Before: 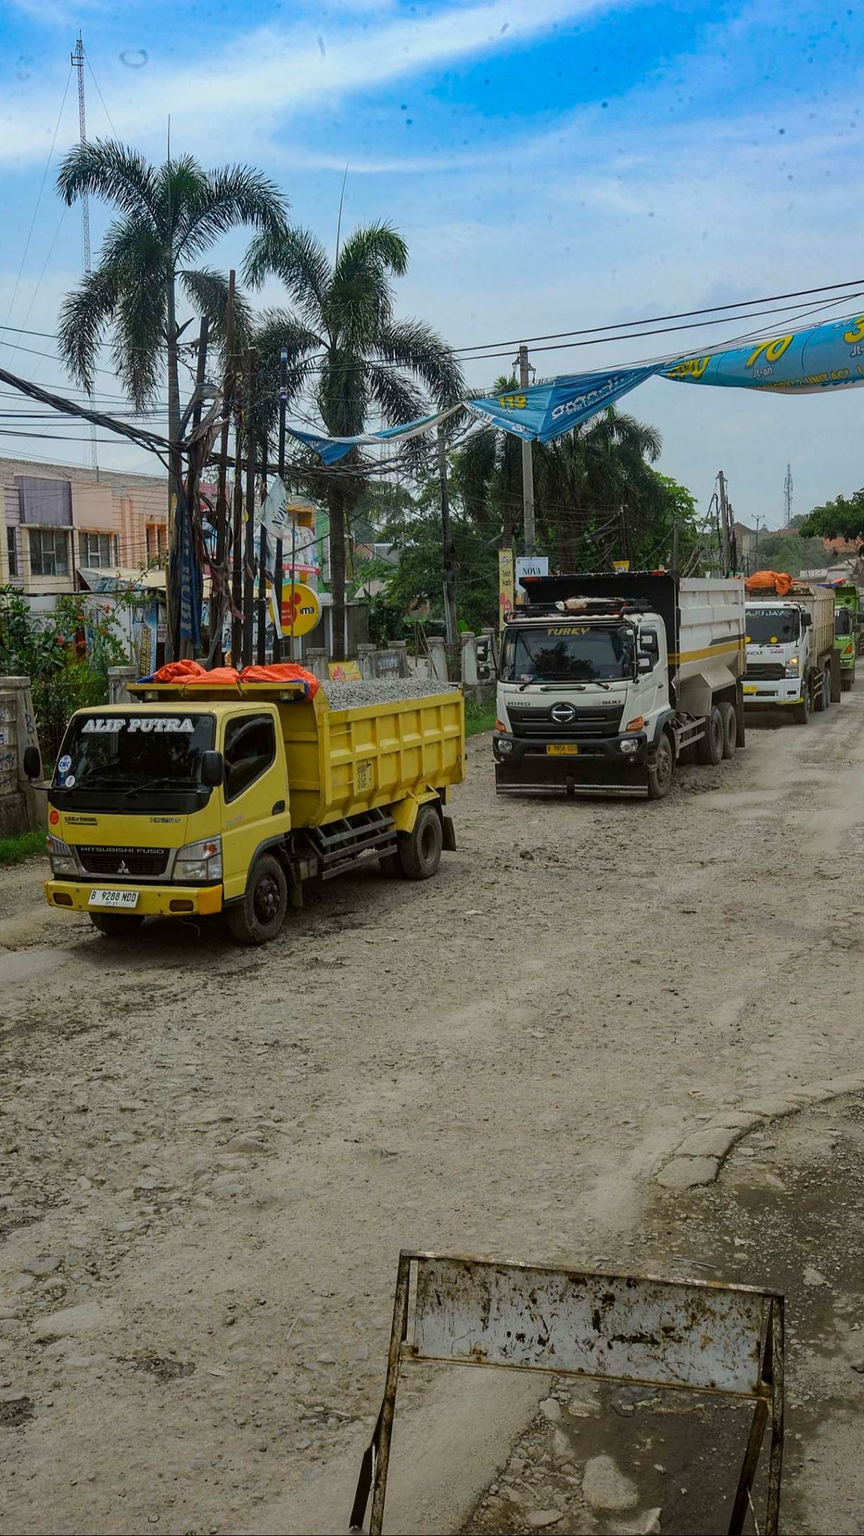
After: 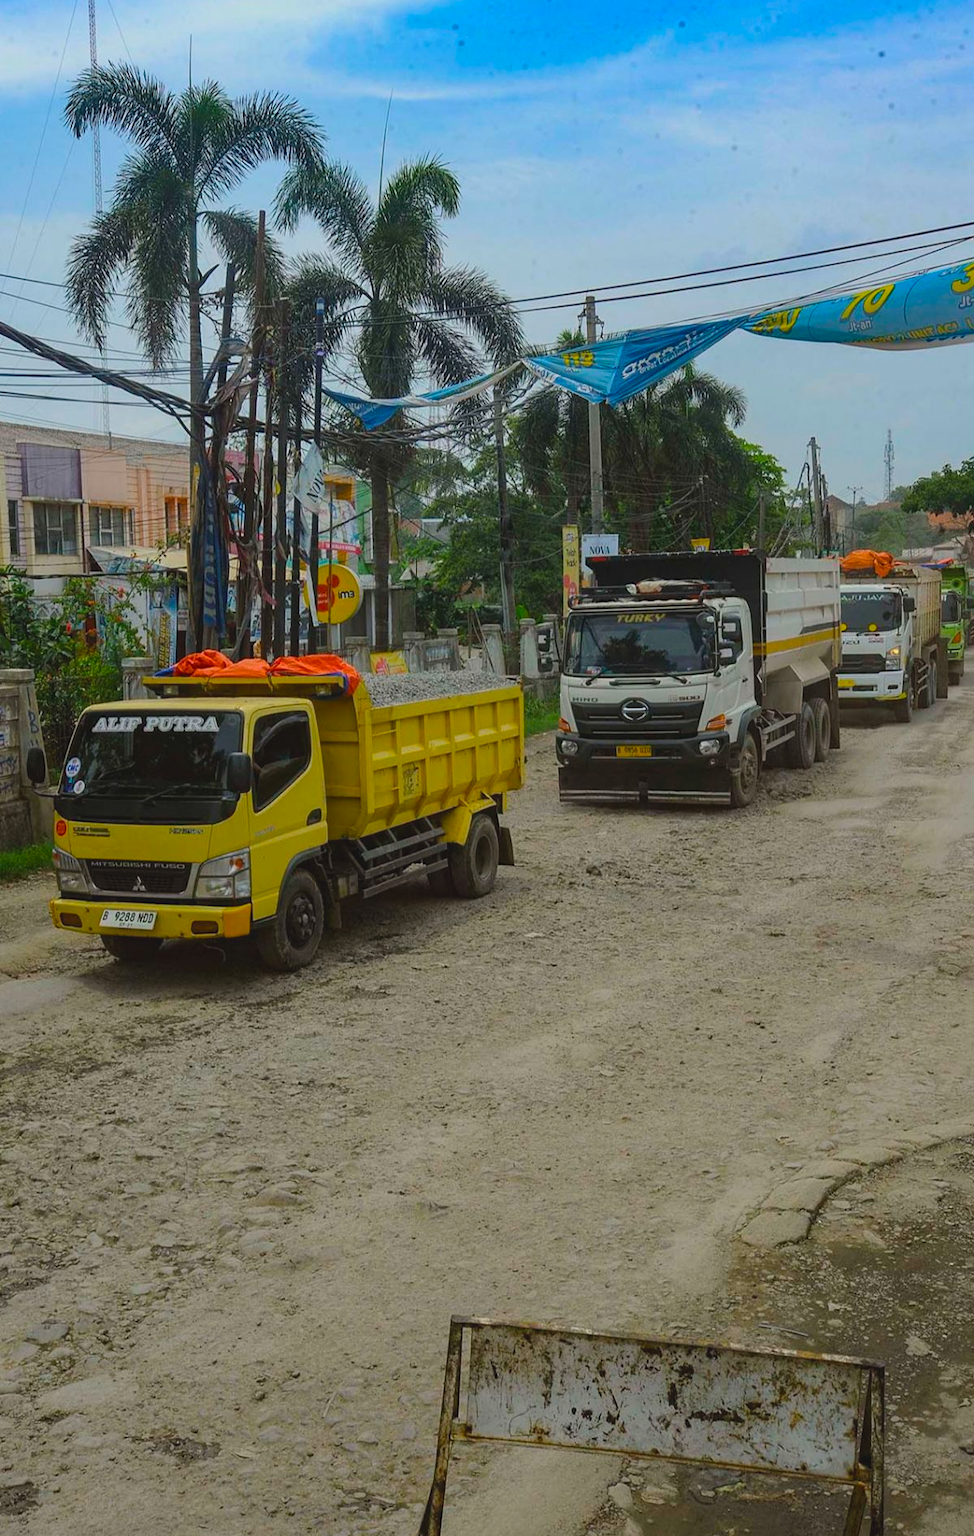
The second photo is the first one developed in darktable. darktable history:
color balance rgb: global offset › luminance 0.468%, perceptual saturation grading › global saturation 30.686%, contrast -10.022%
crop and rotate: top 5.462%, bottom 5.877%
